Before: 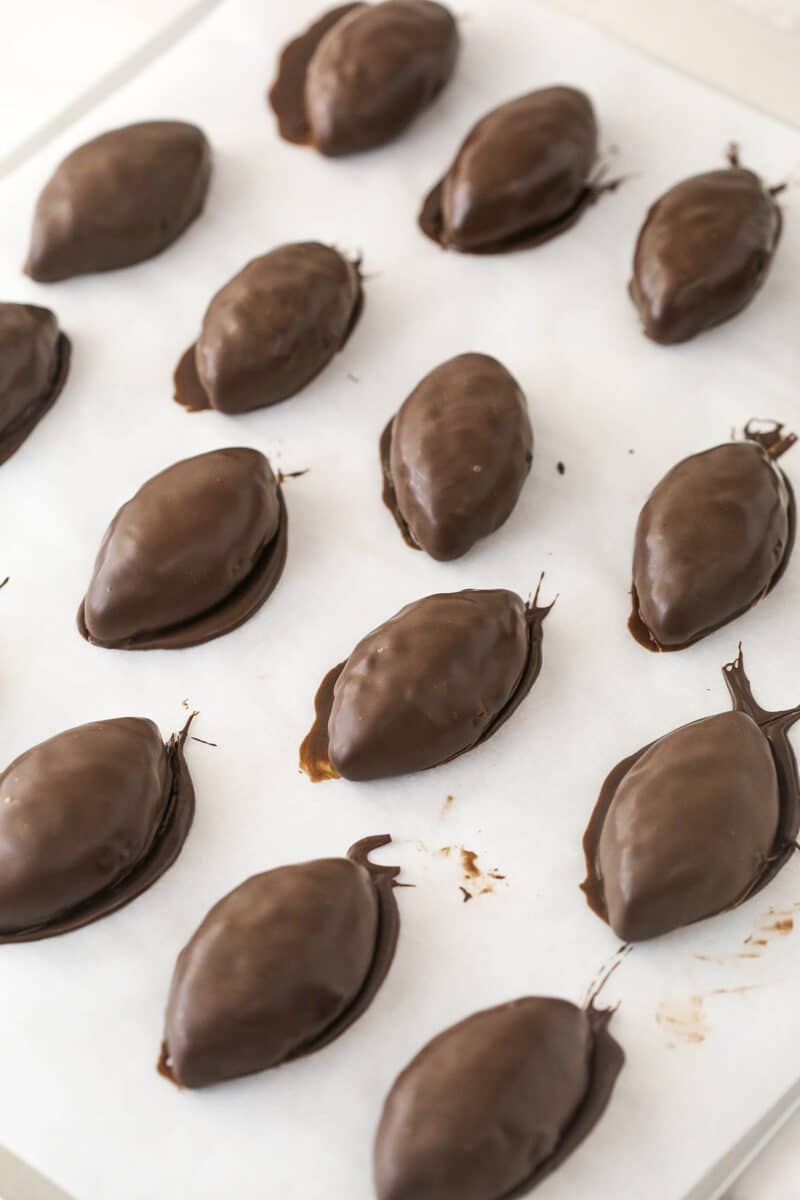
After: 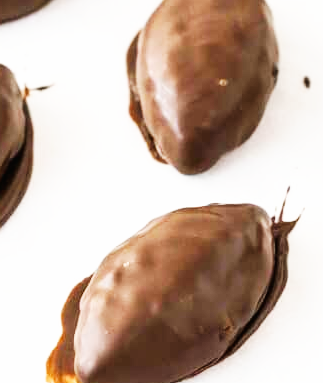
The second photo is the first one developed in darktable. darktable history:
base curve: curves: ch0 [(0, 0) (0.007, 0.004) (0.027, 0.03) (0.046, 0.07) (0.207, 0.54) (0.442, 0.872) (0.673, 0.972) (1, 1)], preserve colors none
crop: left 31.751%, top 32.172%, right 27.8%, bottom 35.83%
